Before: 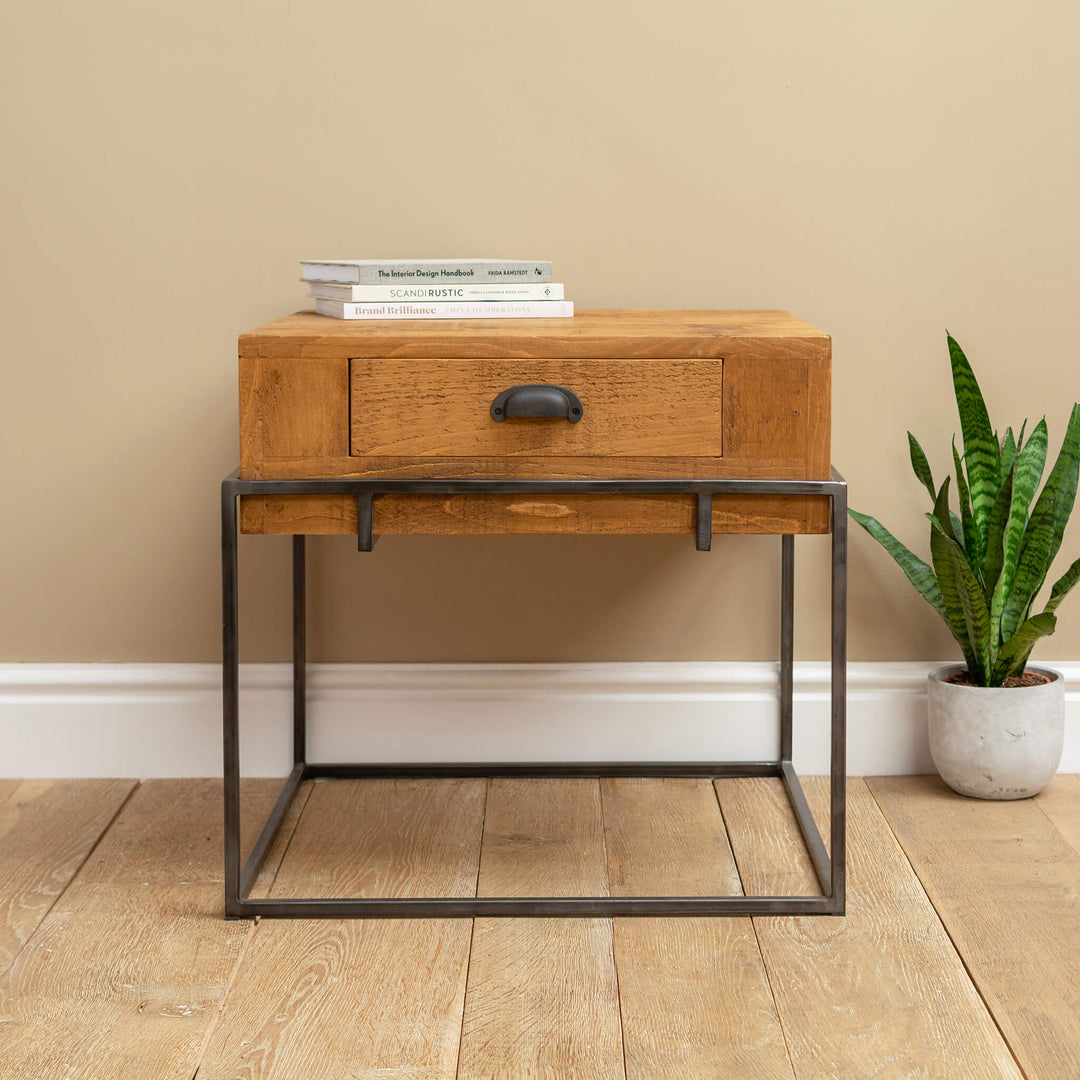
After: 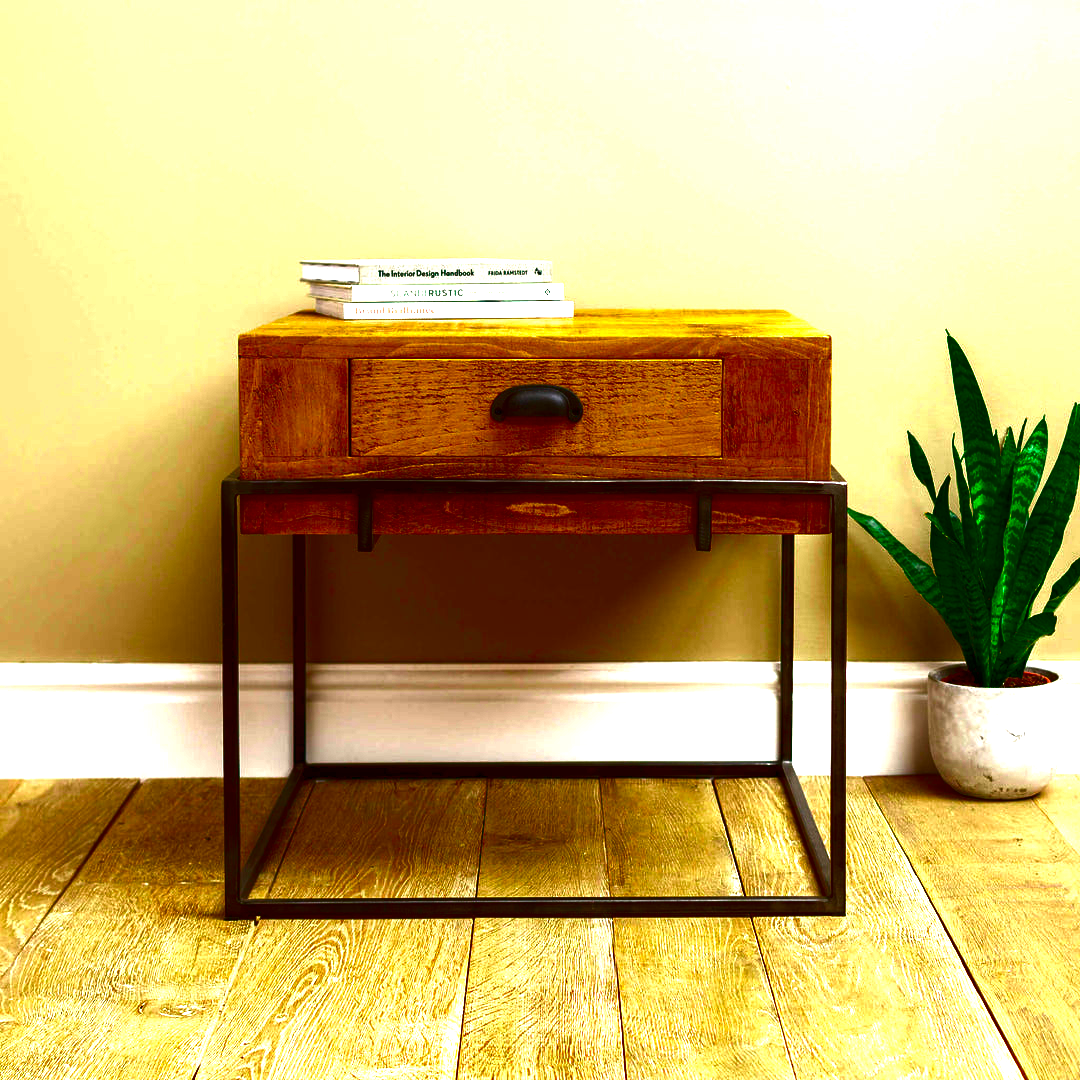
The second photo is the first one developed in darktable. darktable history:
contrast brightness saturation: brightness -1, saturation 1
color zones: curves: ch2 [(0, 0.5) (0.143, 0.517) (0.286, 0.571) (0.429, 0.522) (0.571, 0.5) (0.714, 0.5) (0.857, 0.5) (1, 0.5)]
exposure: black level correction 0, exposure 1.015 EV, compensate exposure bias true, compensate highlight preservation false
